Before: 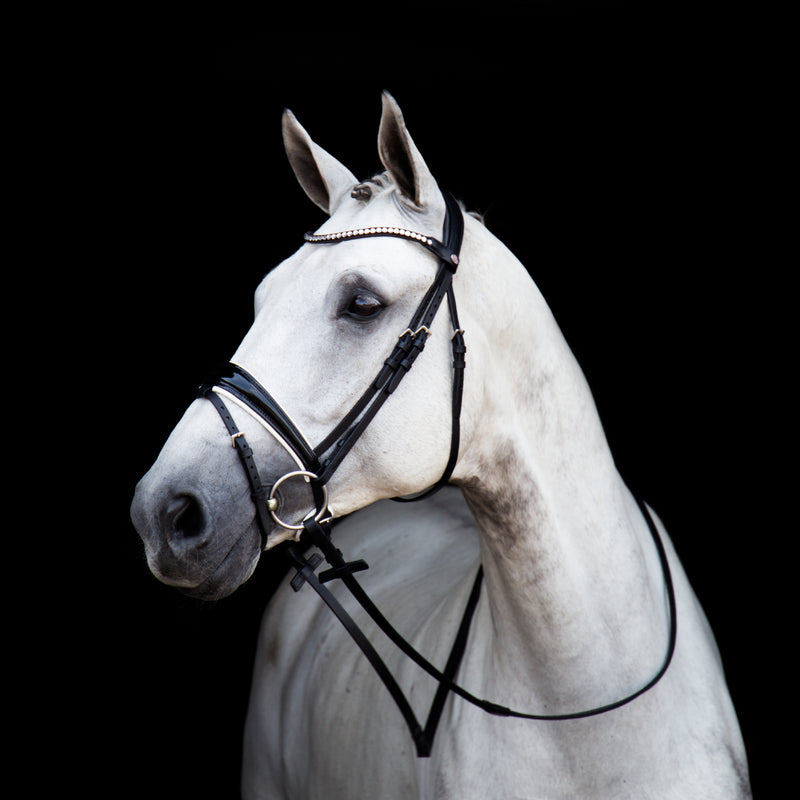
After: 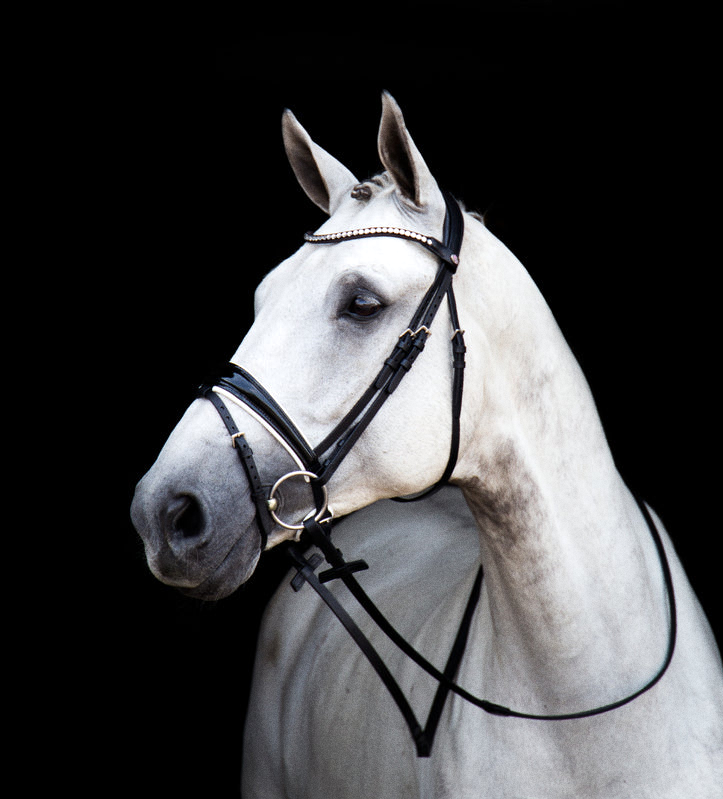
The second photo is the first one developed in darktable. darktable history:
grain: coarseness 0.47 ISO
crop: right 9.509%, bottom 0.031%
exposure: exposure 0.127 EV, compensate highlight preservation false
